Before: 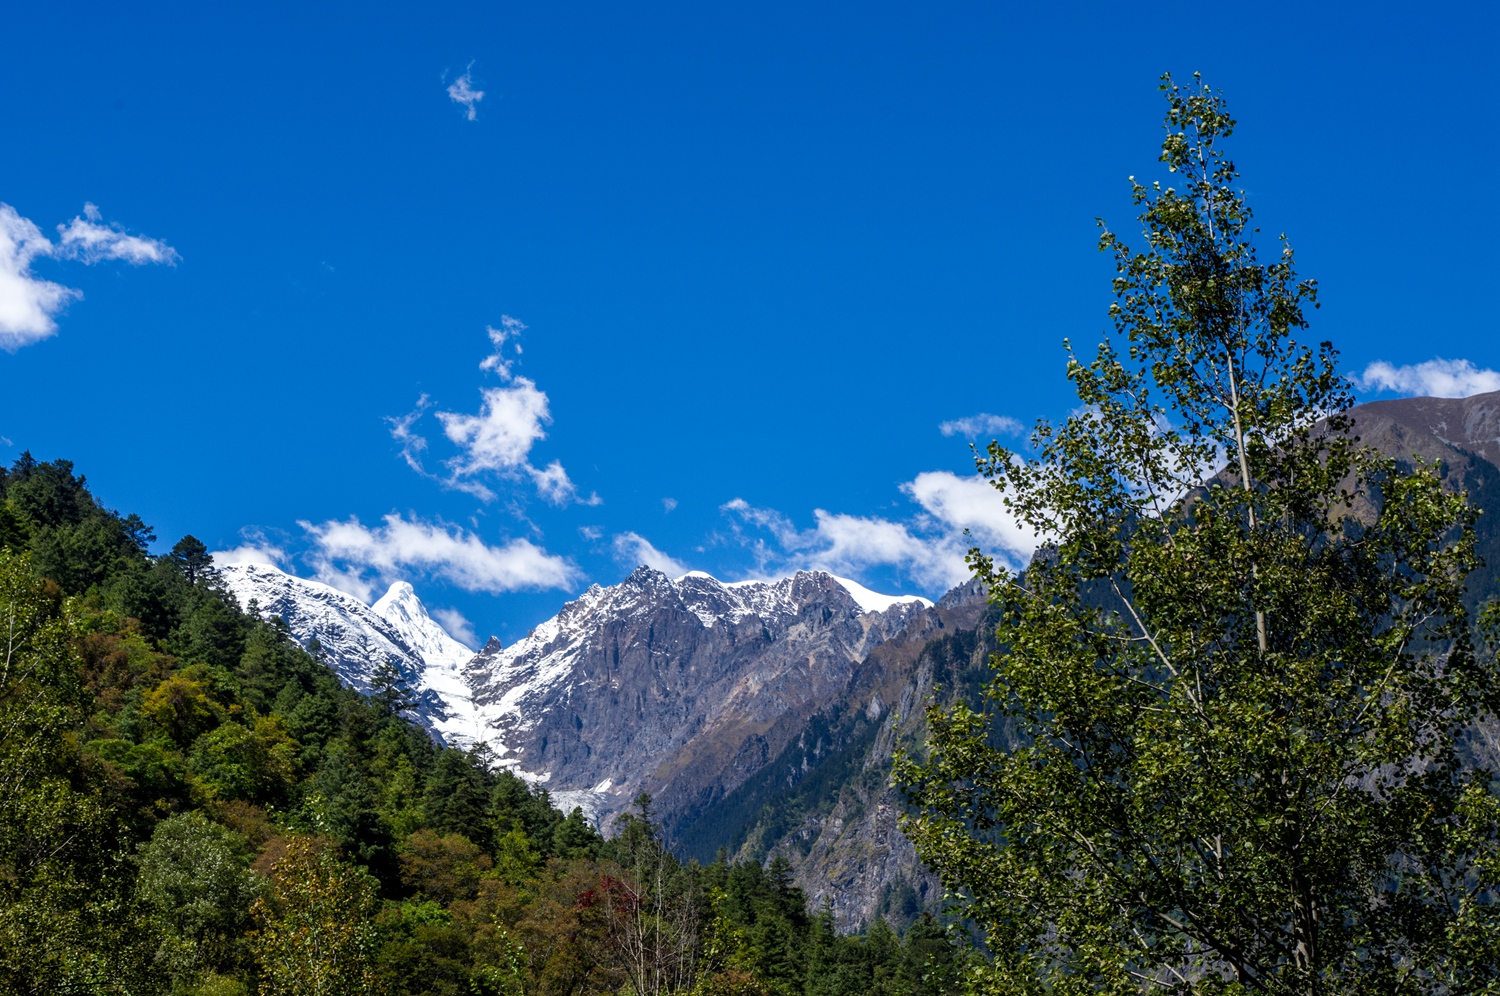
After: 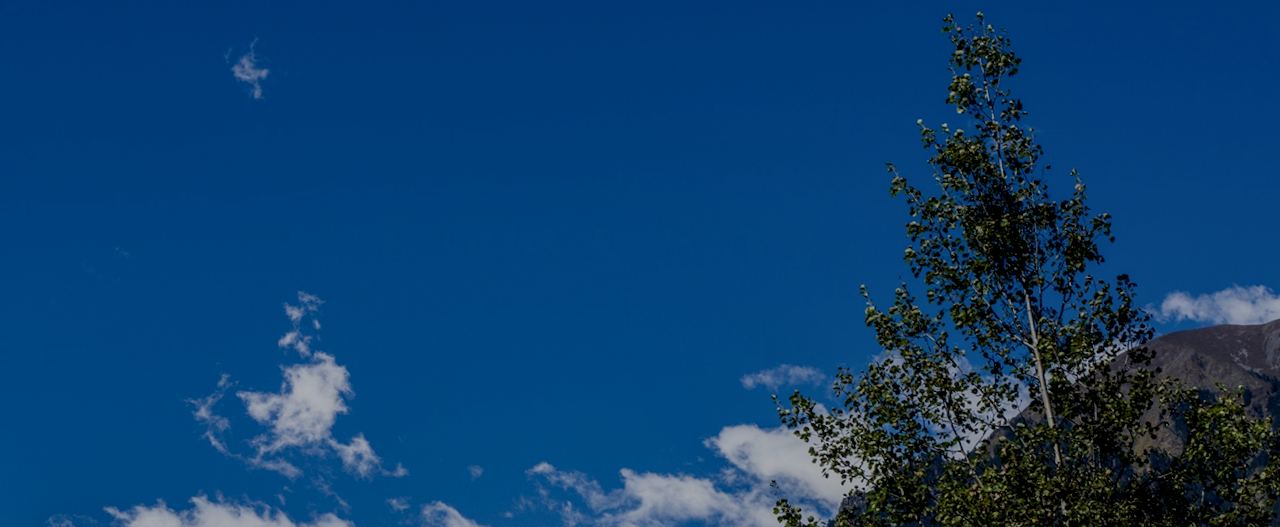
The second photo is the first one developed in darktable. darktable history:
crop and rotate: left 11.812%, bottom 42.776%
local contrast: detail 130%
exposure: exposure -1.468 EV, compensate highlight preservation false
rotate and perspective: rotation -3°, crop left 0.031, crop right 0.968, crop top 0.07, crop bottom 0.93
